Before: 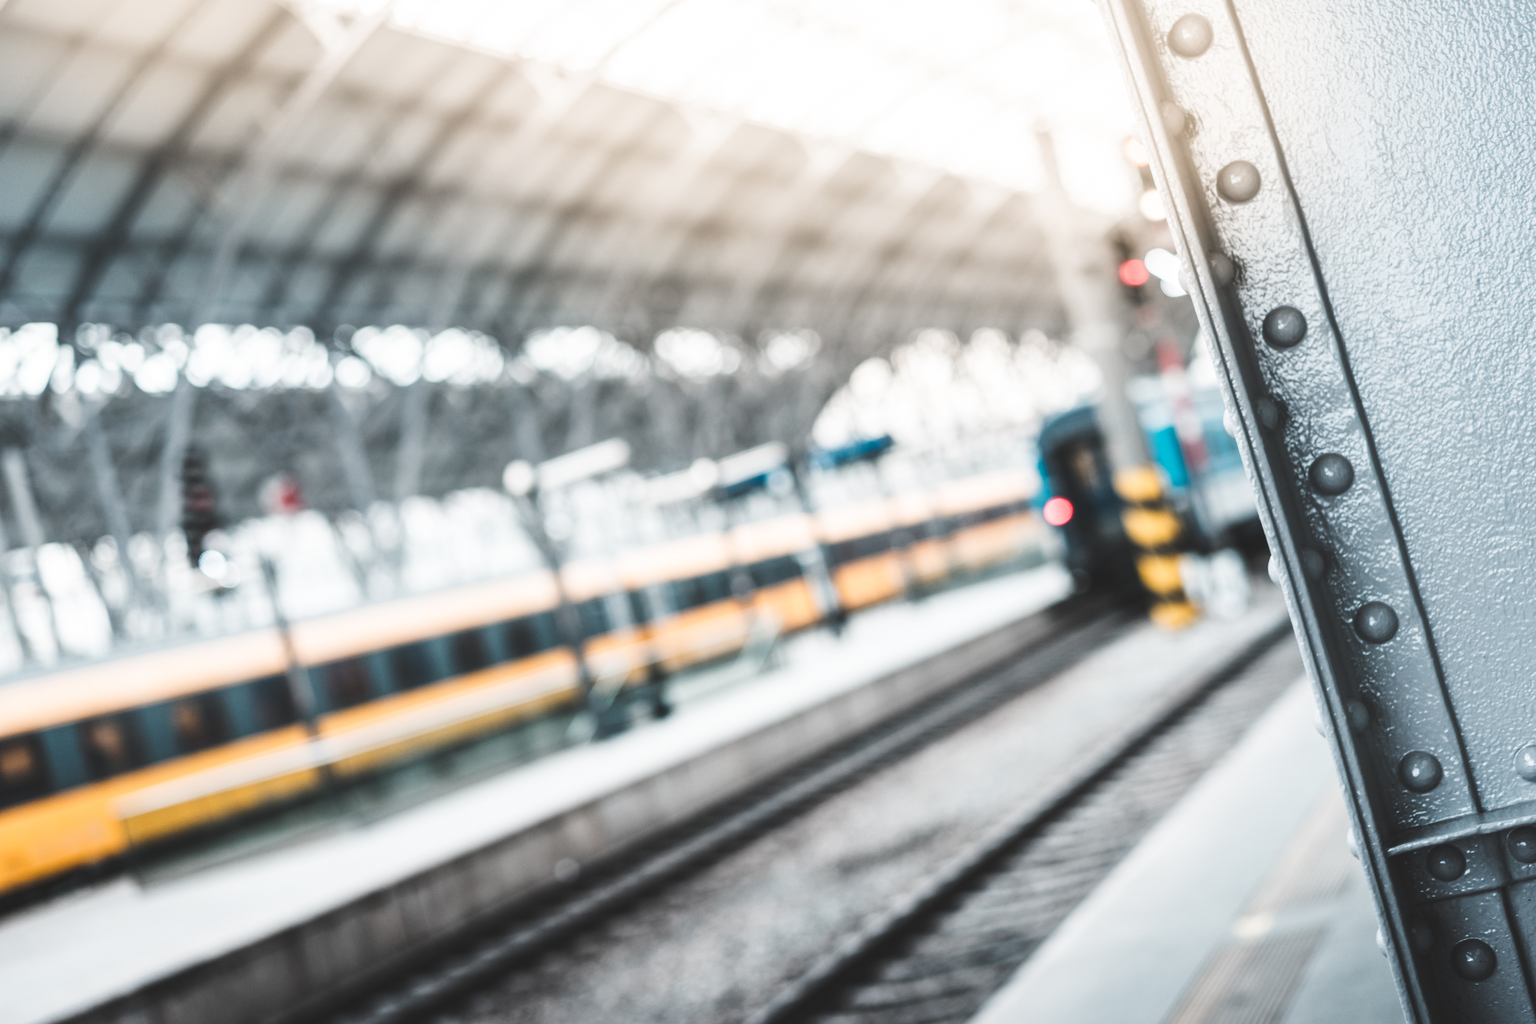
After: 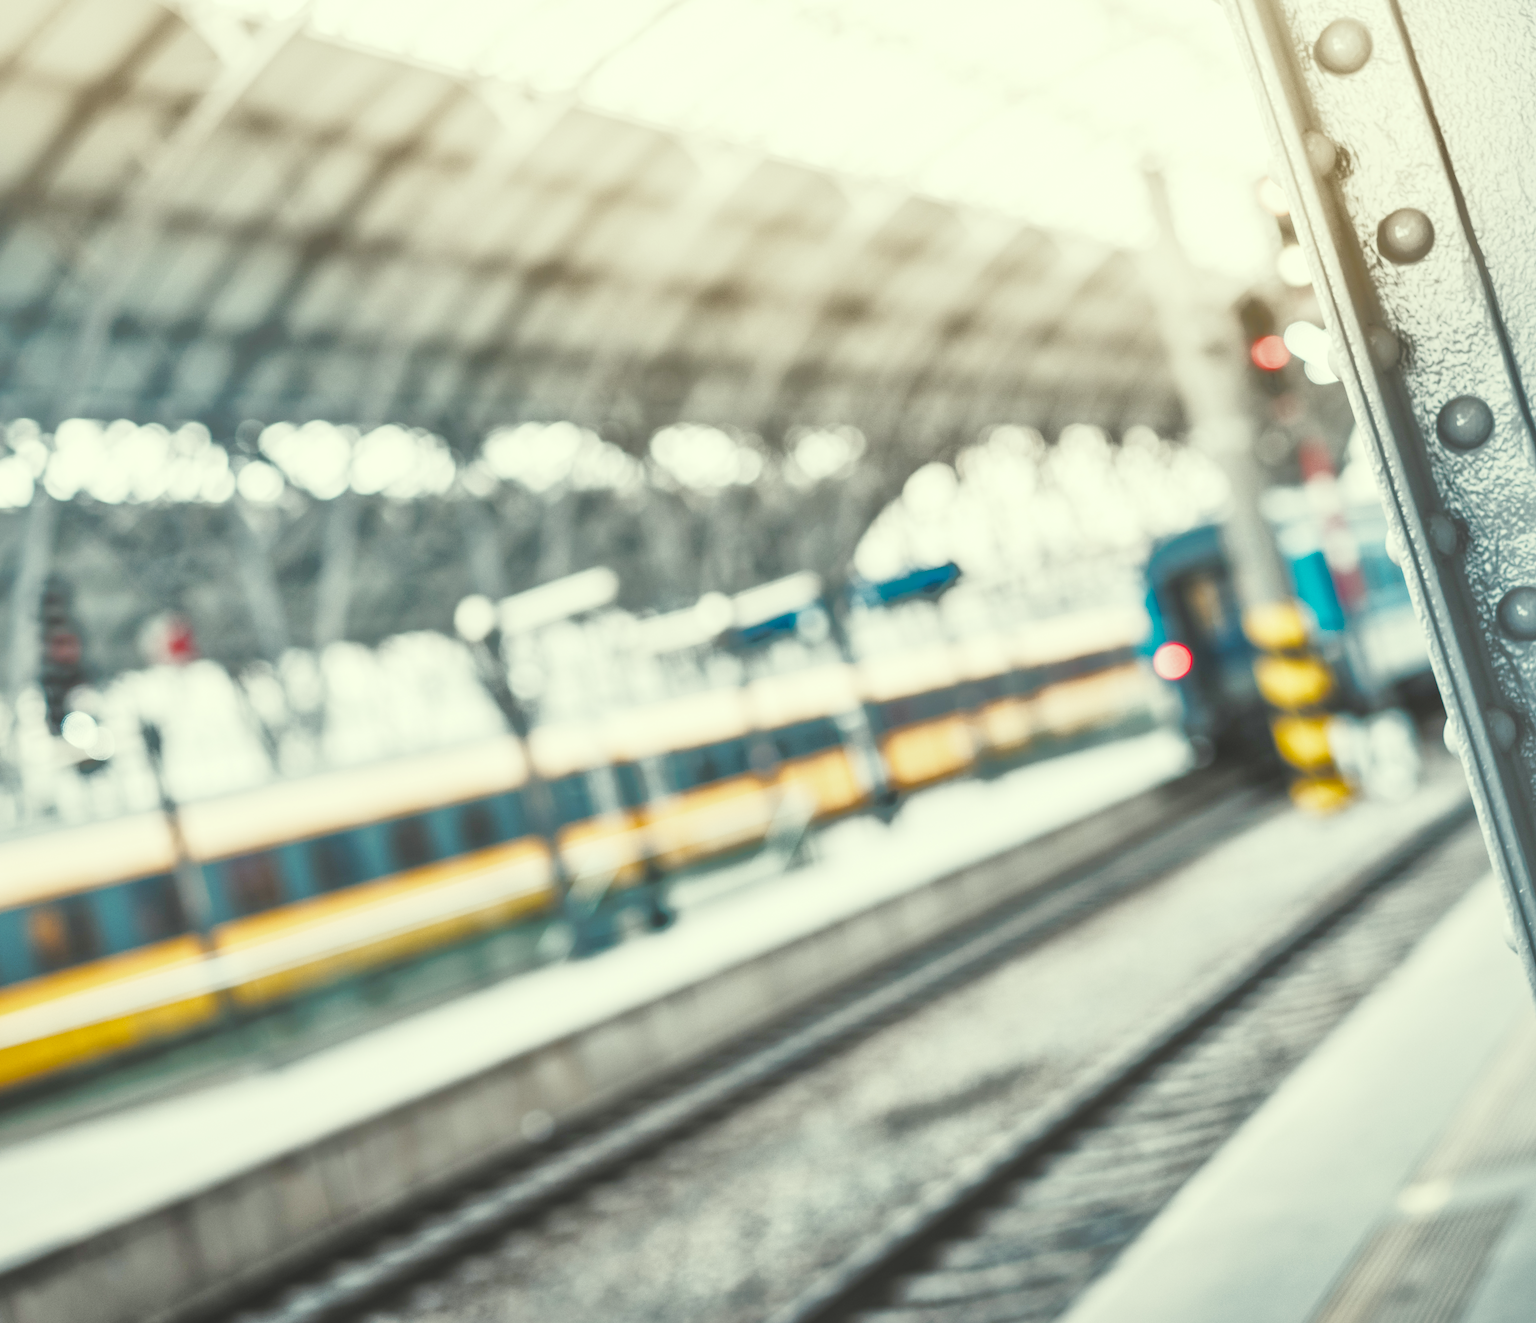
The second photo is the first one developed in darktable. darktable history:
crop: left 9.891%, right 12.76%
color correction: highlights a* -5.79, highlights b* 11.28
shadows and highlights: shadows 39.75, highlights -59.67
base curve: curves: ch0 [(0, 0) (0.036, 0.025) (0.121, 0.166) (0.206, 0.329) (0.605, 0.79) (1, 1)], preserve colors none
tone equalizer: -7 EV 0.152 EV, -6 EV 0.6 EV, -5 EV 1.12 EV, -4 EV 1.32 EV, -3 EV 1.14 EV, -2 EV 0.6 EV, -1 EV 0.168 EV
